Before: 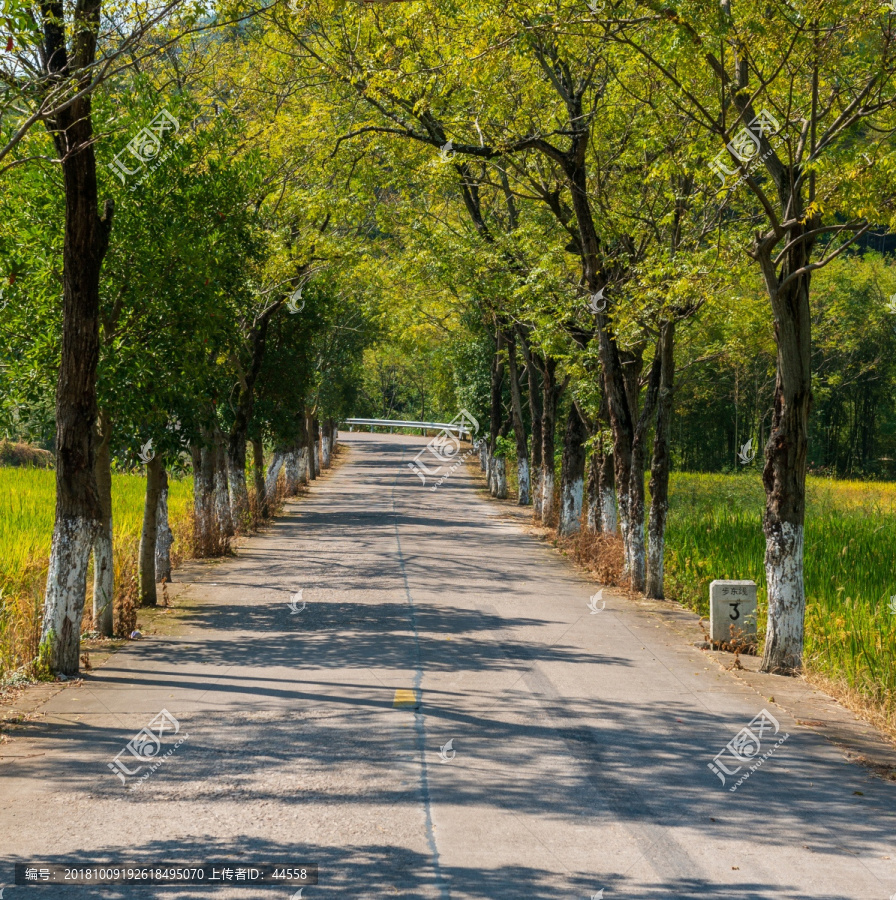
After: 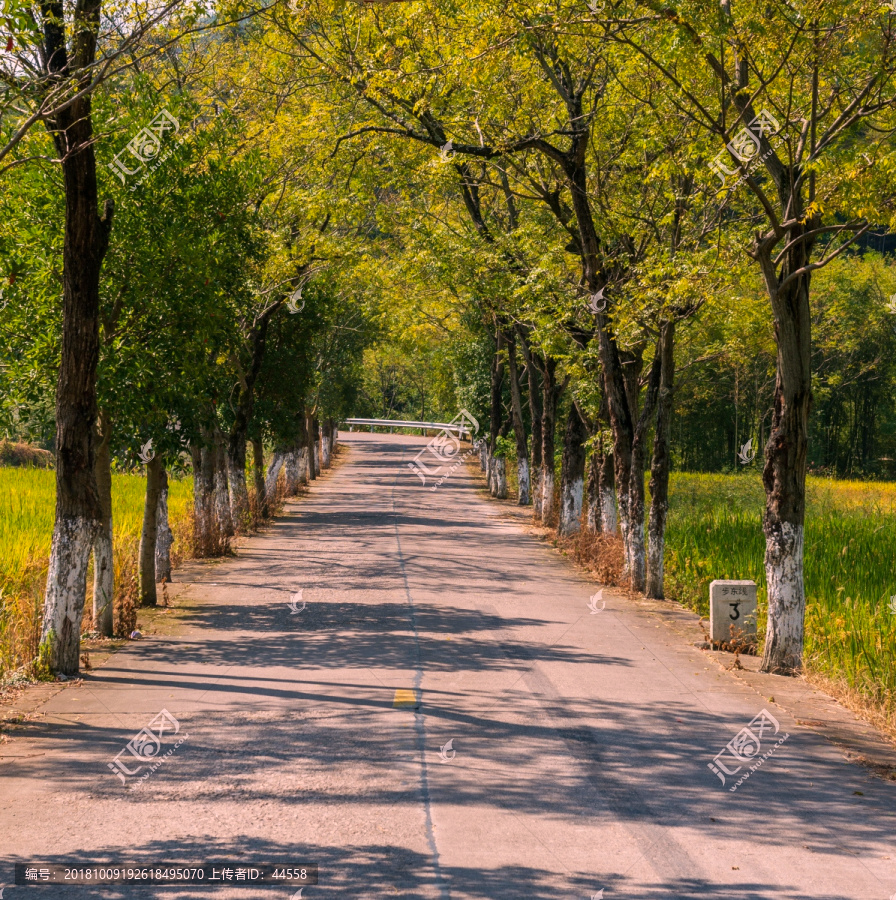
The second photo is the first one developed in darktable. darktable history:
color correction: highlights a* 14.52, highlights b* 4.83
